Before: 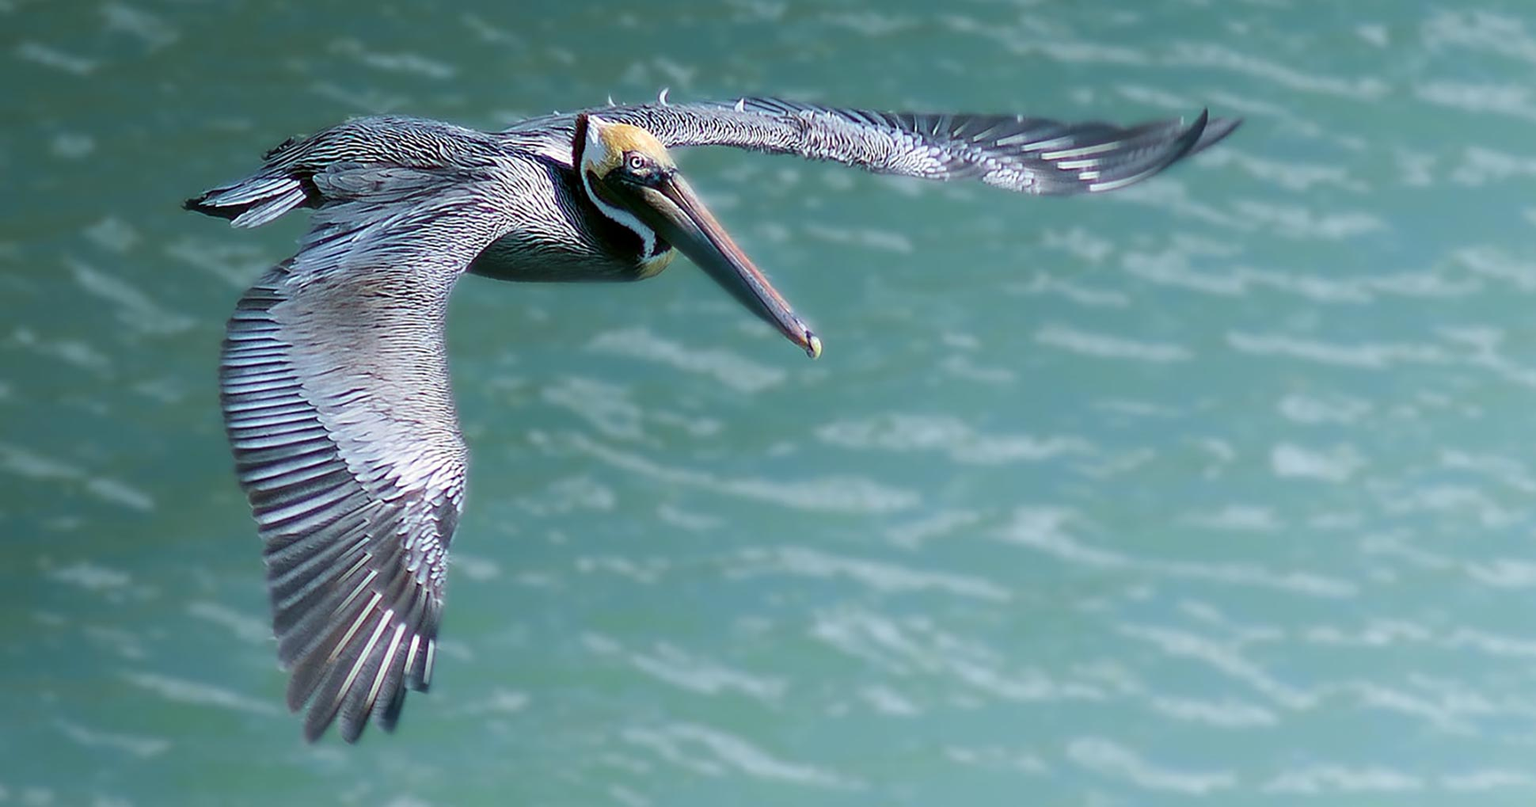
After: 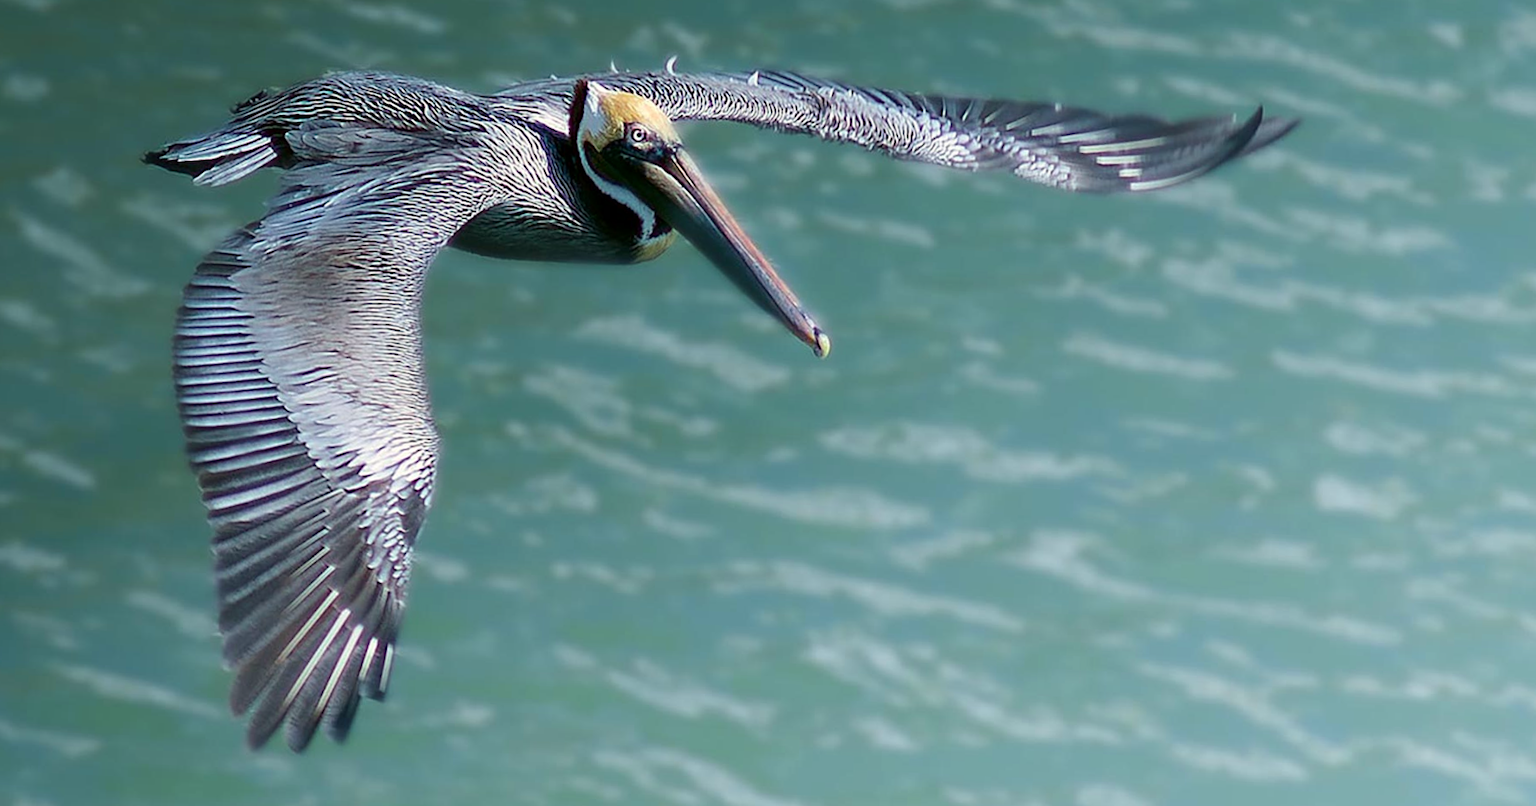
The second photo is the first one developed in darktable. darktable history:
contrast brightness saturation: contrast 0.028, brightness -0.039
crop and rotate: angle -2.72°
color correction: highlights b* 3.01
